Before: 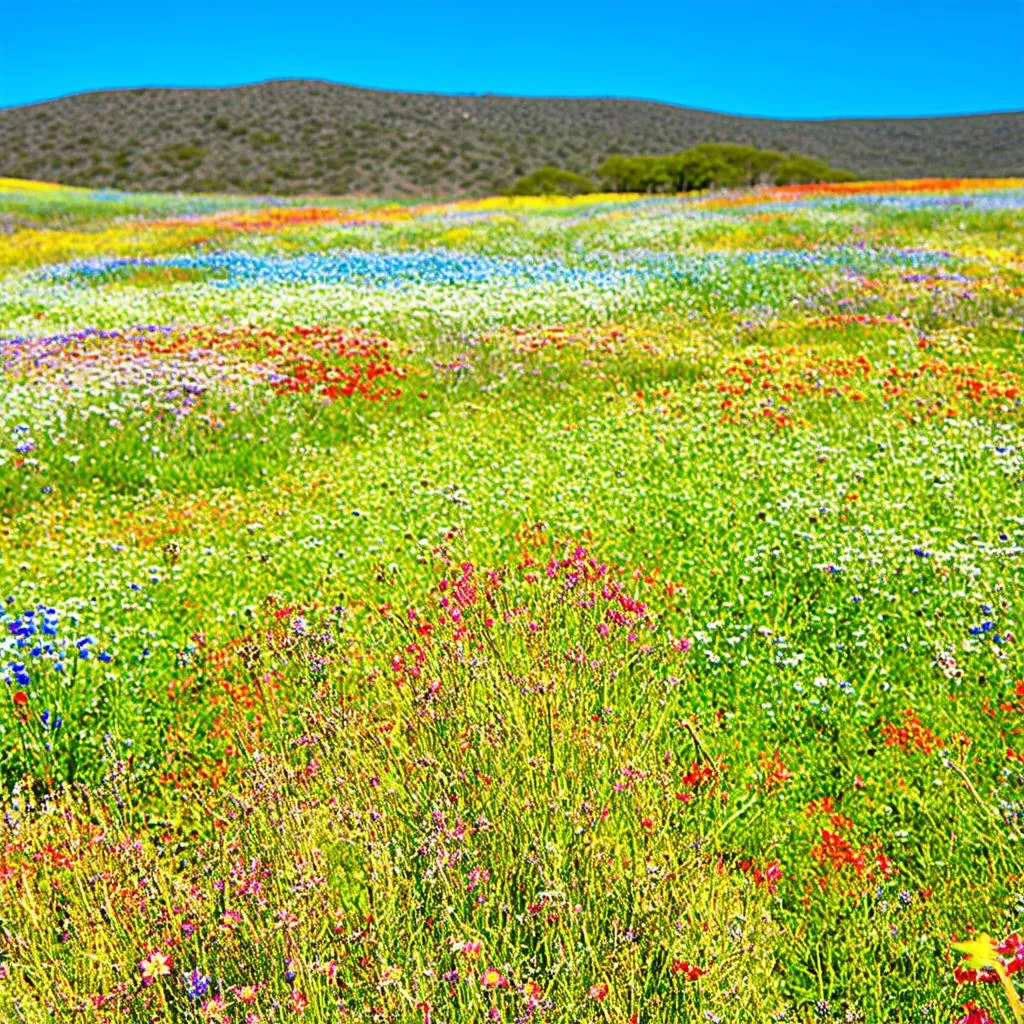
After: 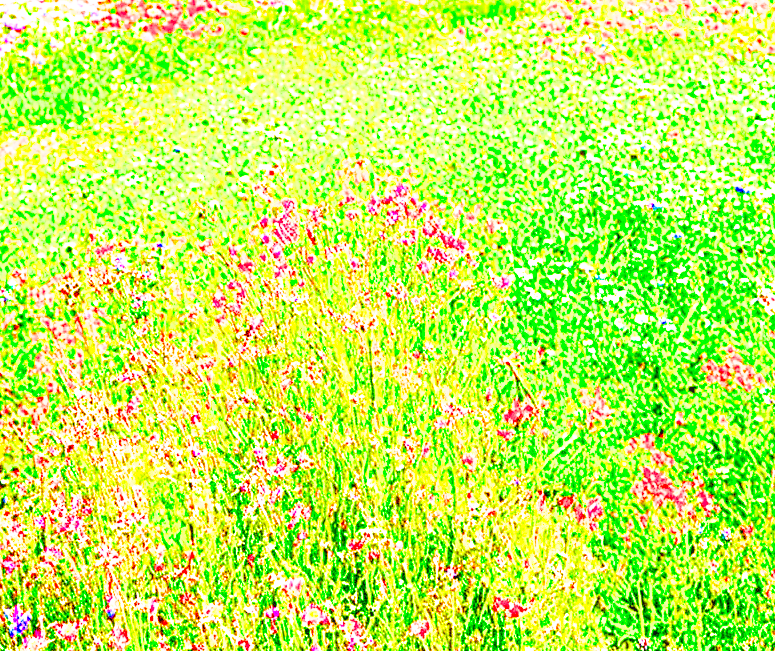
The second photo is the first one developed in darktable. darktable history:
exposure: black level correction 0.005, exposure 2.069 EV, compensate highlight preservation false
local contrast: on, module defaults
velvia: strength 32.3%, mid-tones bias 0.2
crop and rotate: left 17.502%, top 35.476%, right 6.732%, bottom 0.928%
color correction: highlights a* 1.69, highlights b* -1.8, saturation 2.53
filmic rgb: black relative exposure -5.1 EV, white relative exposure 3.56 EV, hardness 3.18, contrast 1.201, highlights saturation mix -49.96%
contrast equalizer: octaves 7, y [[0.439, 0.44, 0.442, 0.457, 0.493, 0.498], [0.5 ×6], [0.5 ×6], [0 ×6], [0 ×6]]
color balance rgb: shadows lift › chroma 2.061%, shadows lift › hue 134.56°, global offset › luminance -0.509%, linear chroma grading › global chroma 8.756%, perceptual saturation grading › global saturation 6.007%
